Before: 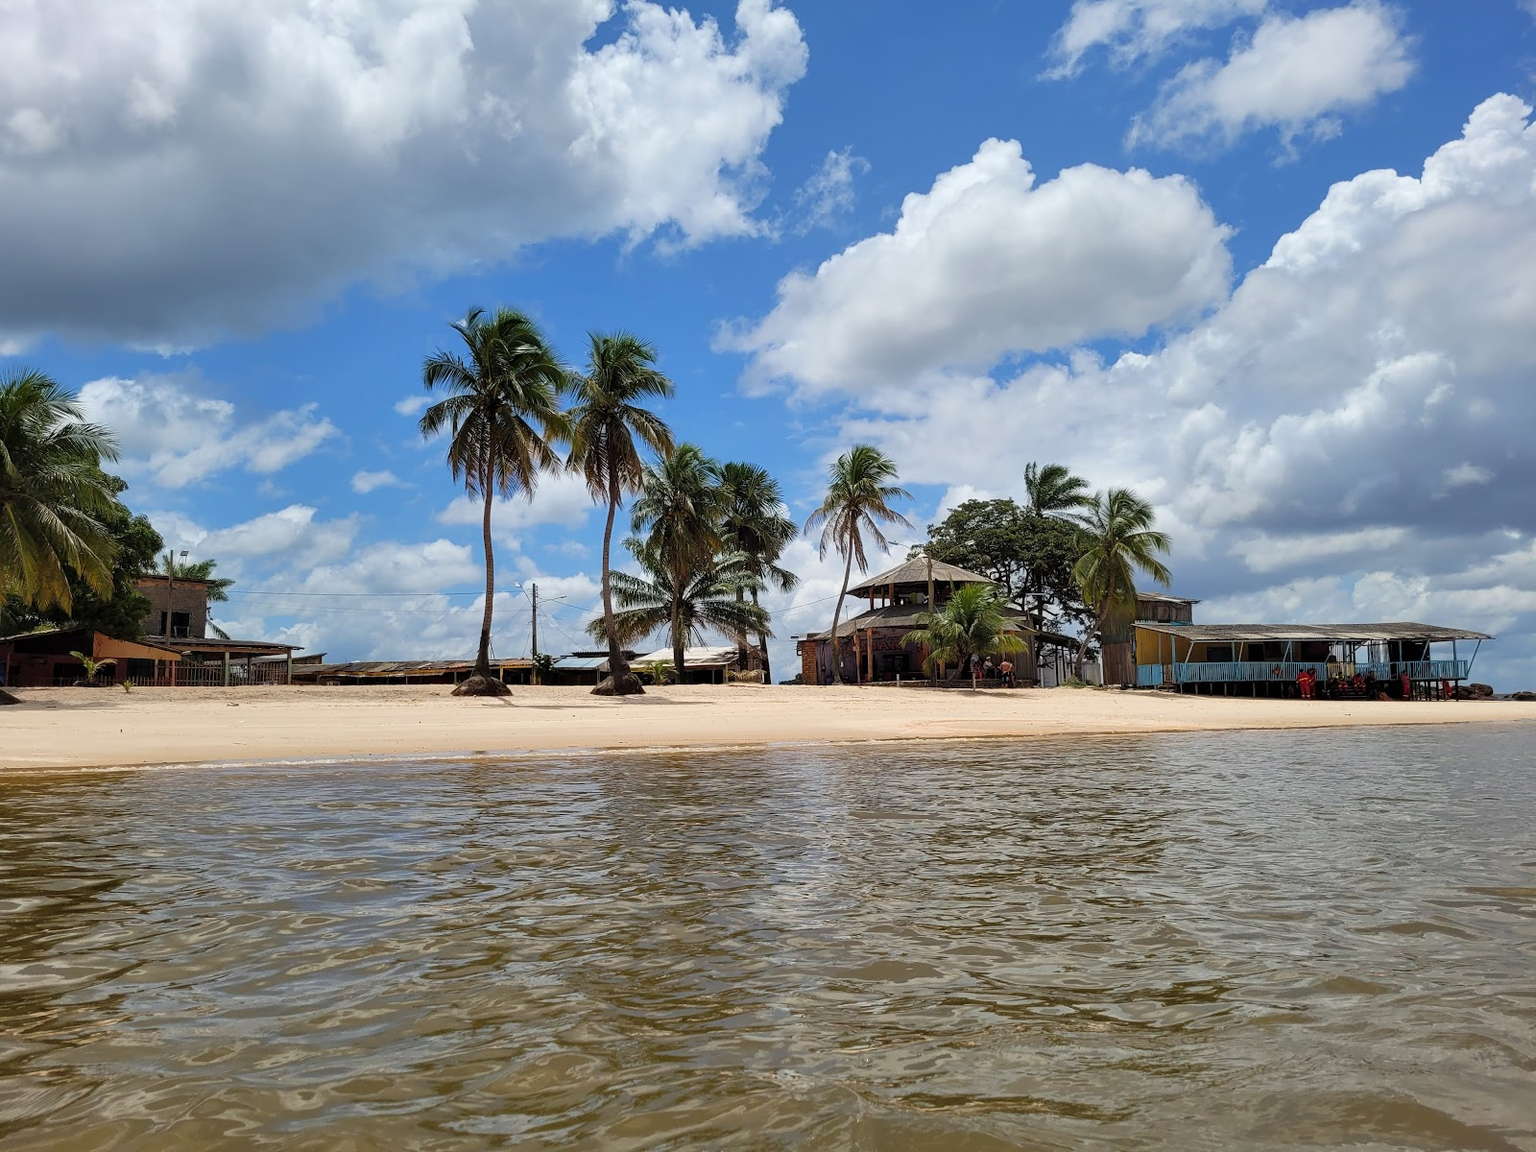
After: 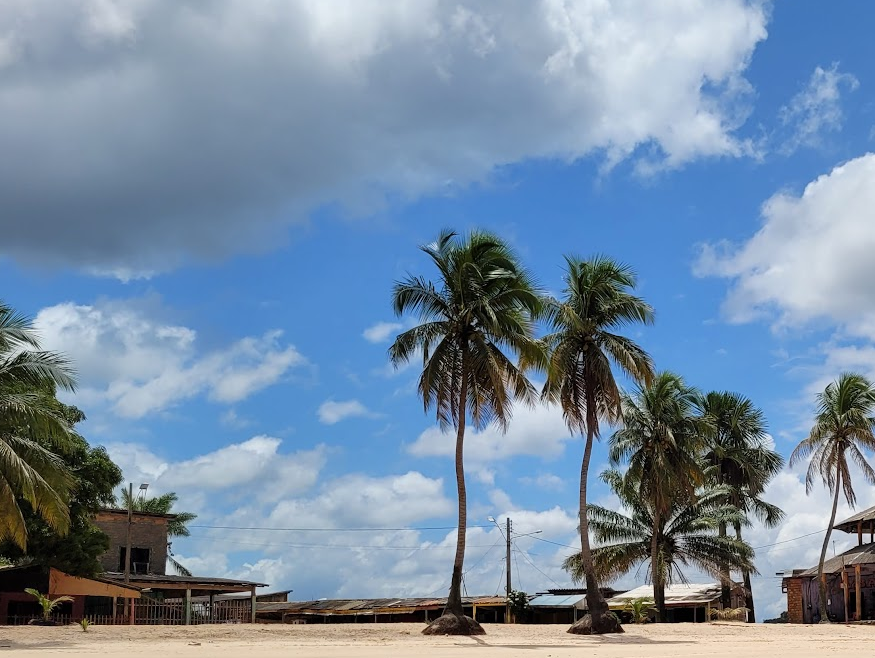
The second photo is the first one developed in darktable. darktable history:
crop and rotate: left 3.047%, top 7.509%, right 42.236%, bottom 37.598%
